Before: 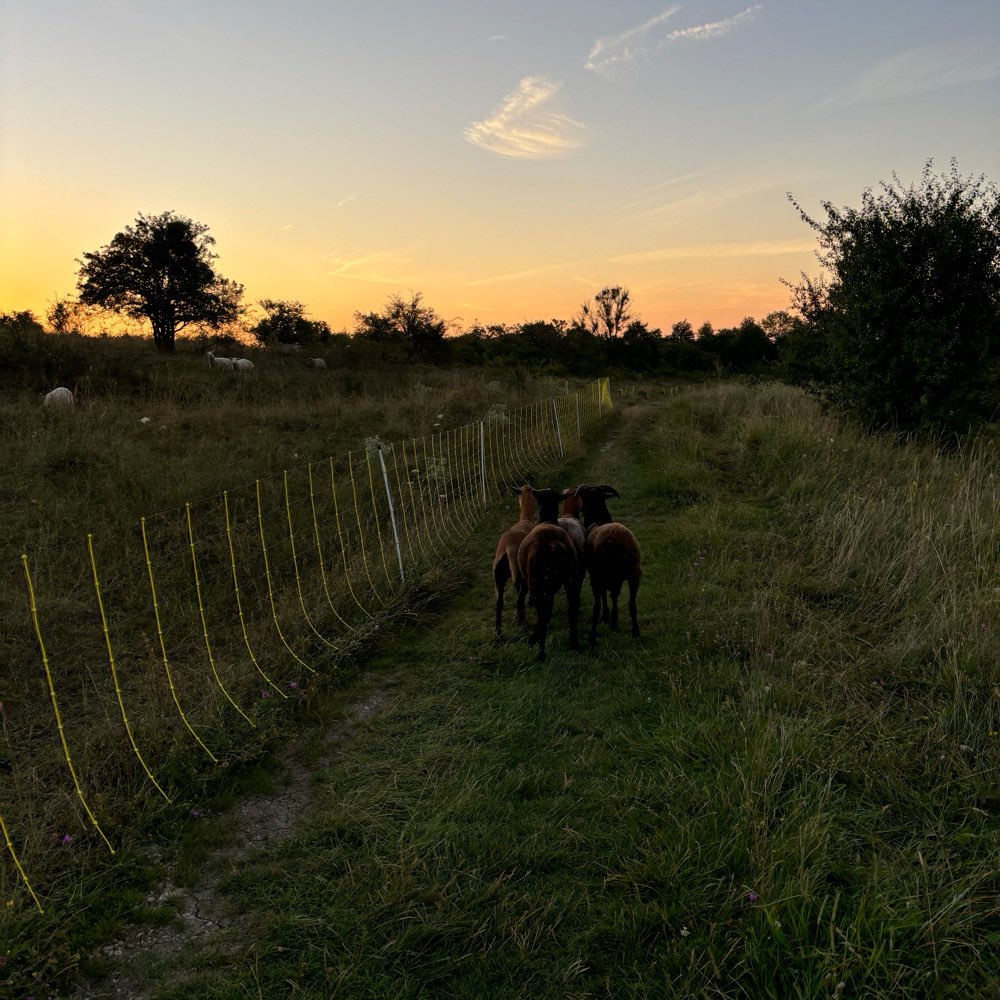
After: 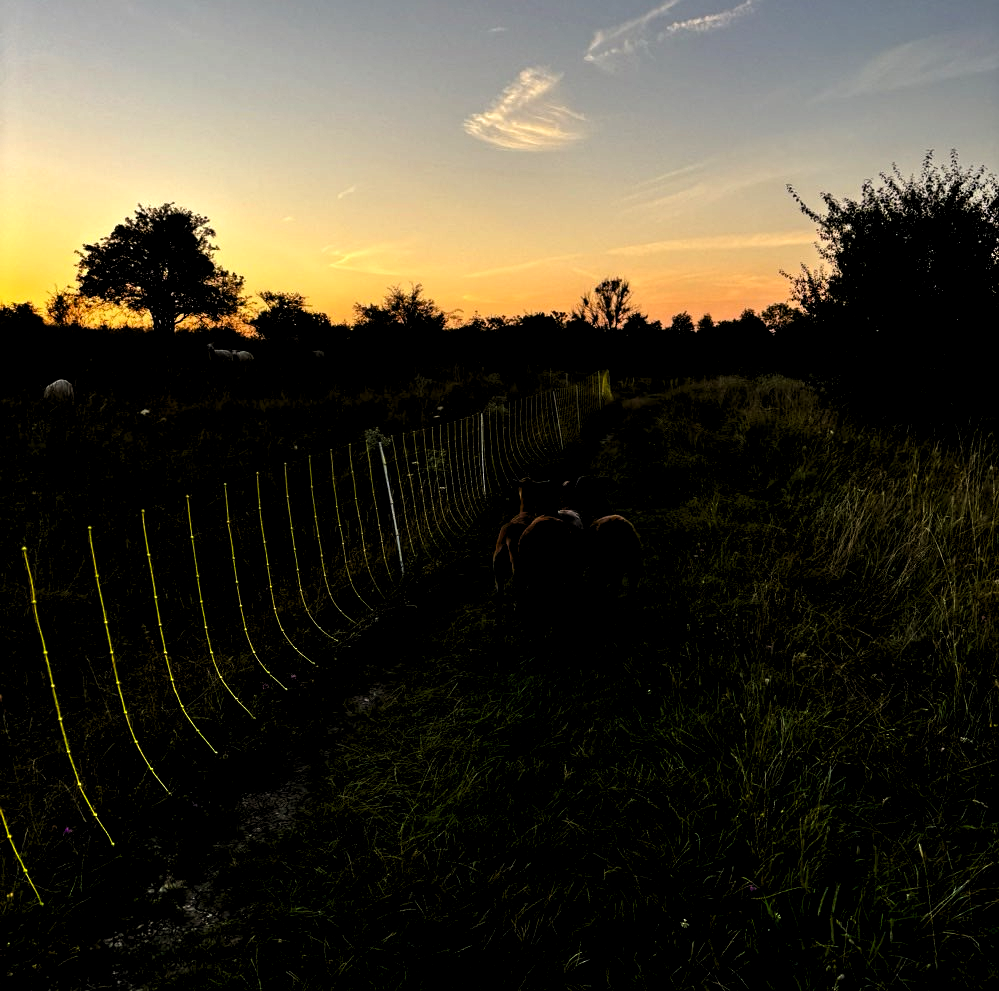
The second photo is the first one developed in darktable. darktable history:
shadows and highlights: low approximation 0.01, soften with gaussian
crop: top 0.891%, right 0.055%
contrast brightness saturation: contrast 0.102, brightness -0.257, saturation 0.146
levels: levels [0.062, 0.494, 0.925]
